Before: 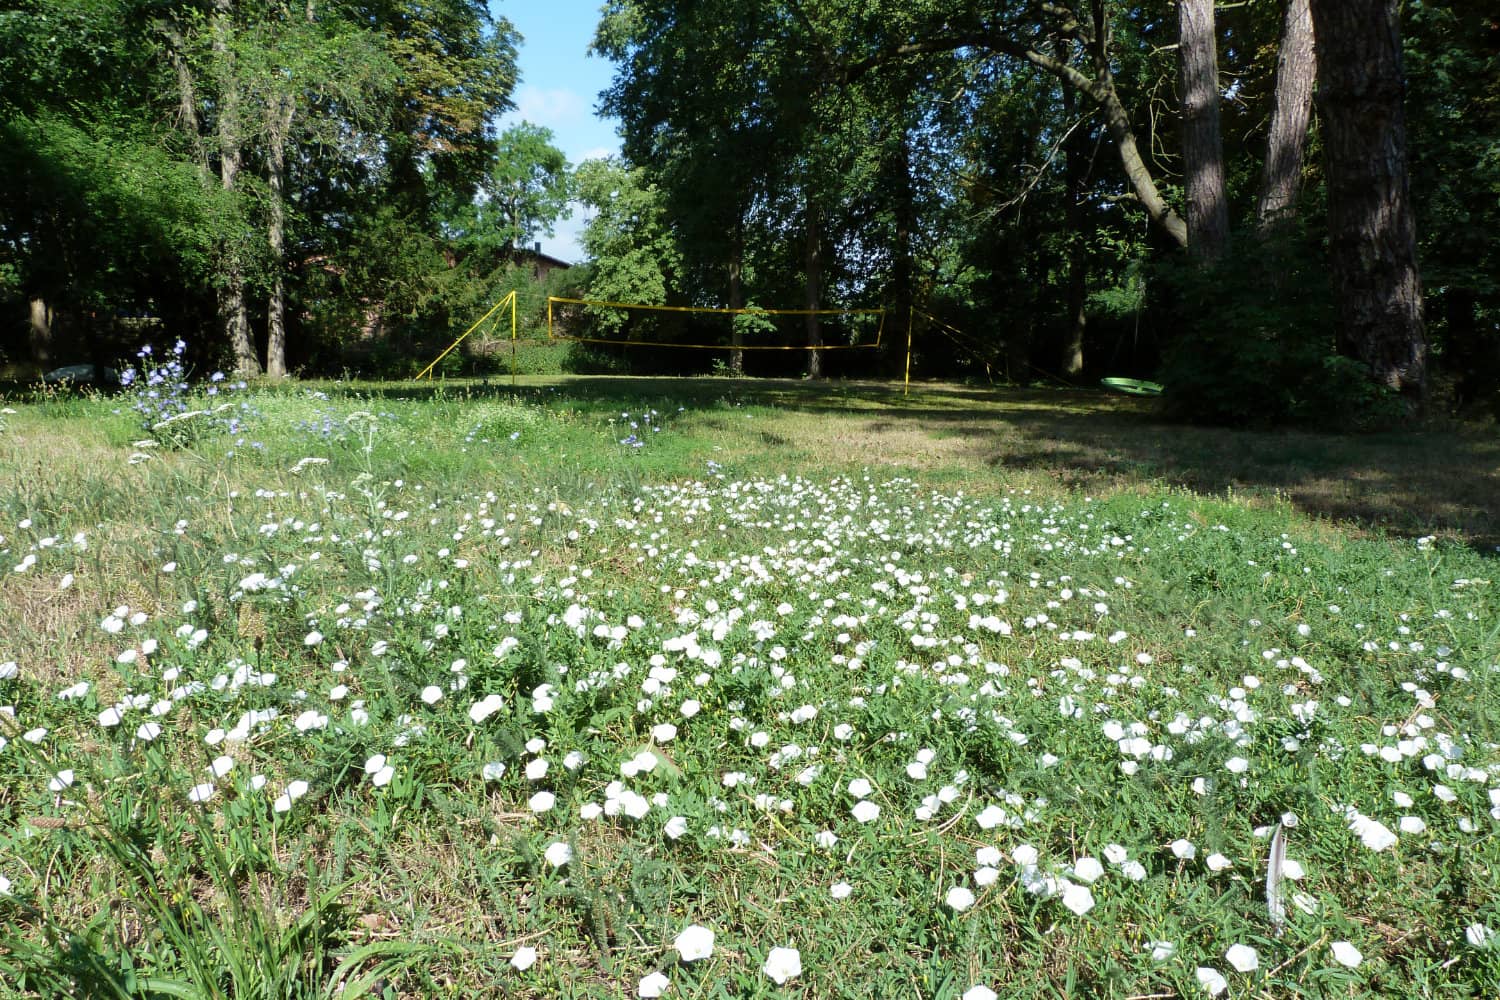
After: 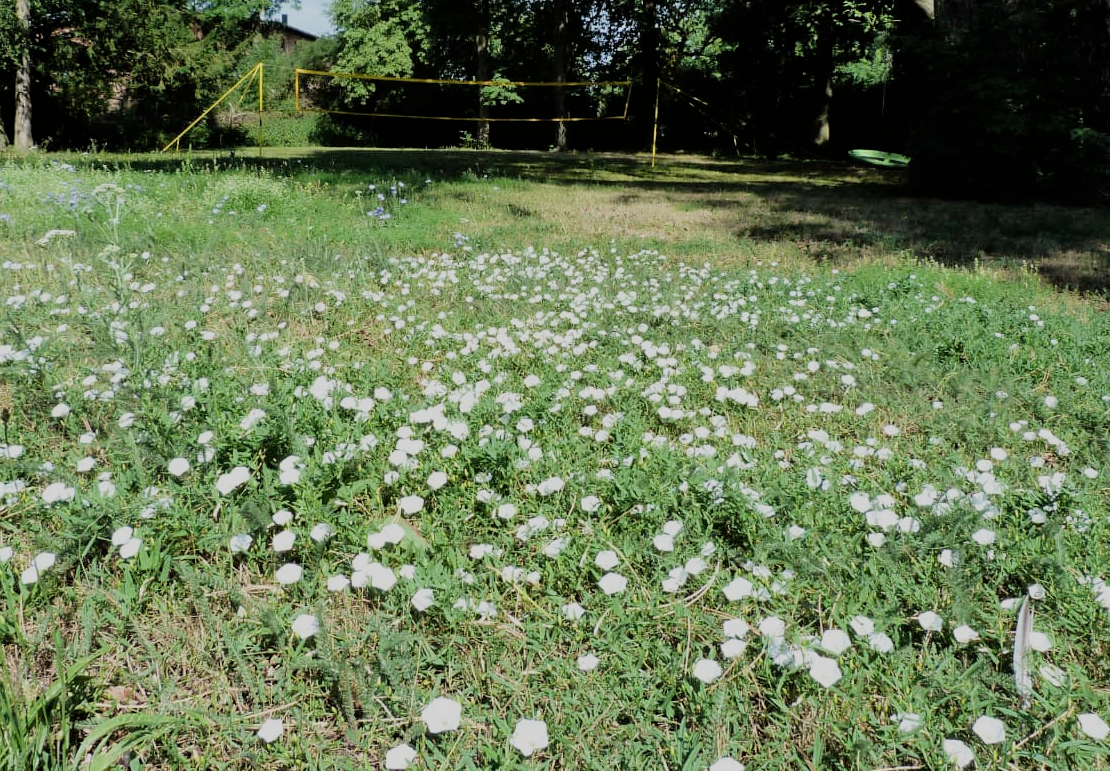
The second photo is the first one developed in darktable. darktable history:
crop: left 16.871%, top 22.857%, right 9.116%
shadows and highlights: shadows 32, highlights -32, soften with gaussian
filmic rgb: black relative exposure -7.65 EV, white relative exposure 4.56 EV, hardness 3.61
